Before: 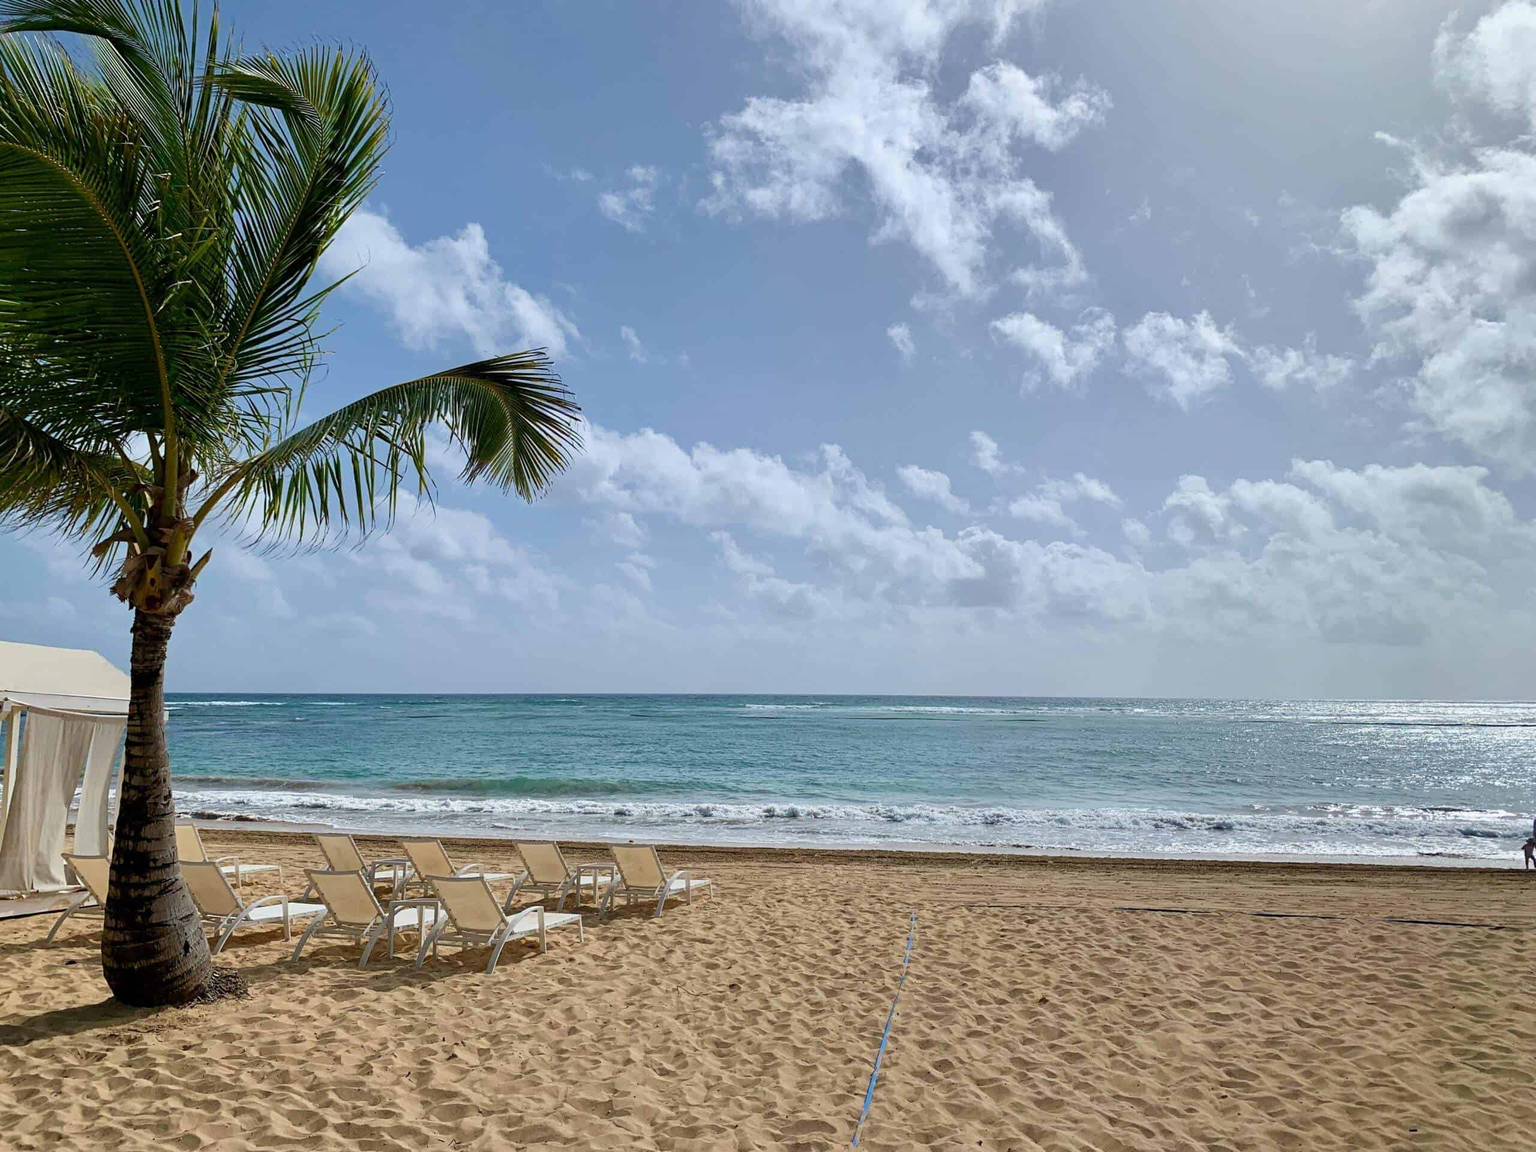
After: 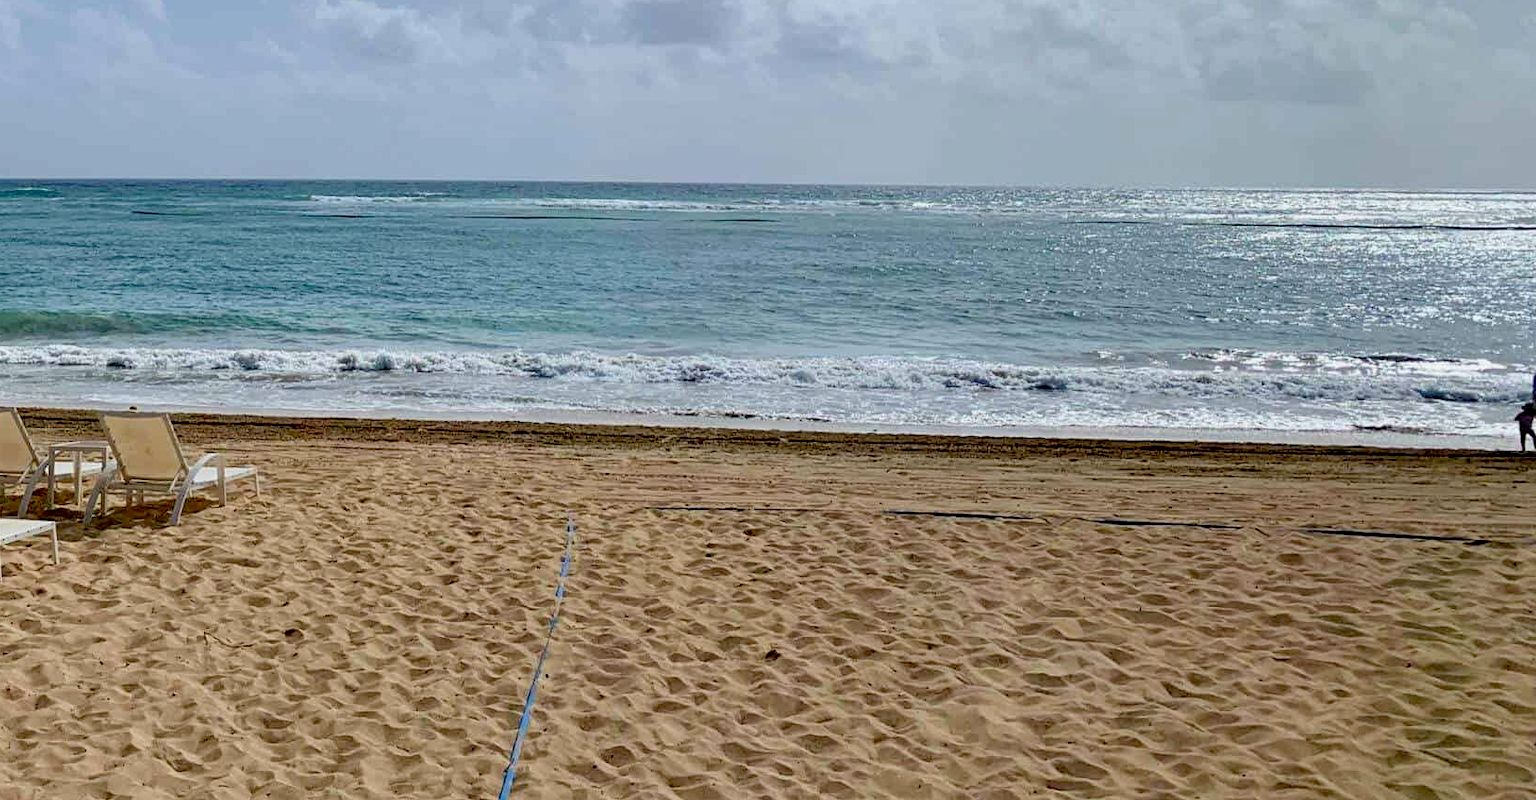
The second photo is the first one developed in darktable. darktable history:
crop and rotate: left 35.509%, top 50.238%, bottom 4.934%
exposure: black level correction 0.029, exposure -0.073 EV, compensate highlight preservation false
